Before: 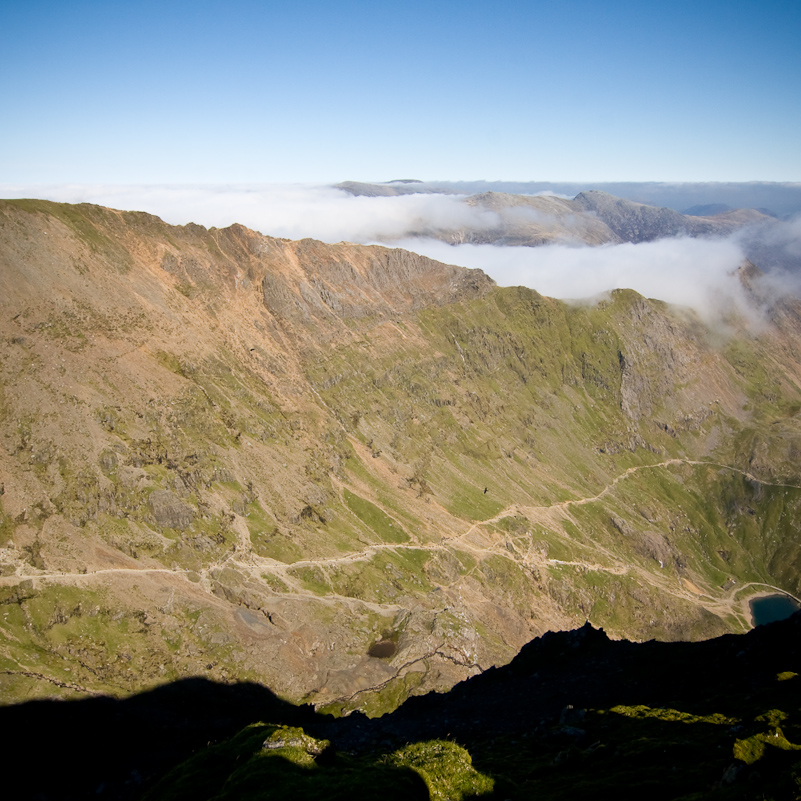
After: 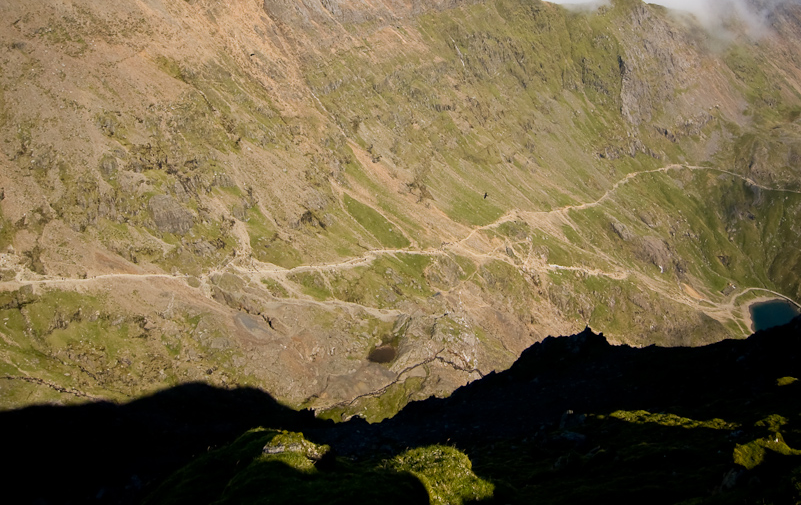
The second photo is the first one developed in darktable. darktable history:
crop and rotate: top 36.901%
